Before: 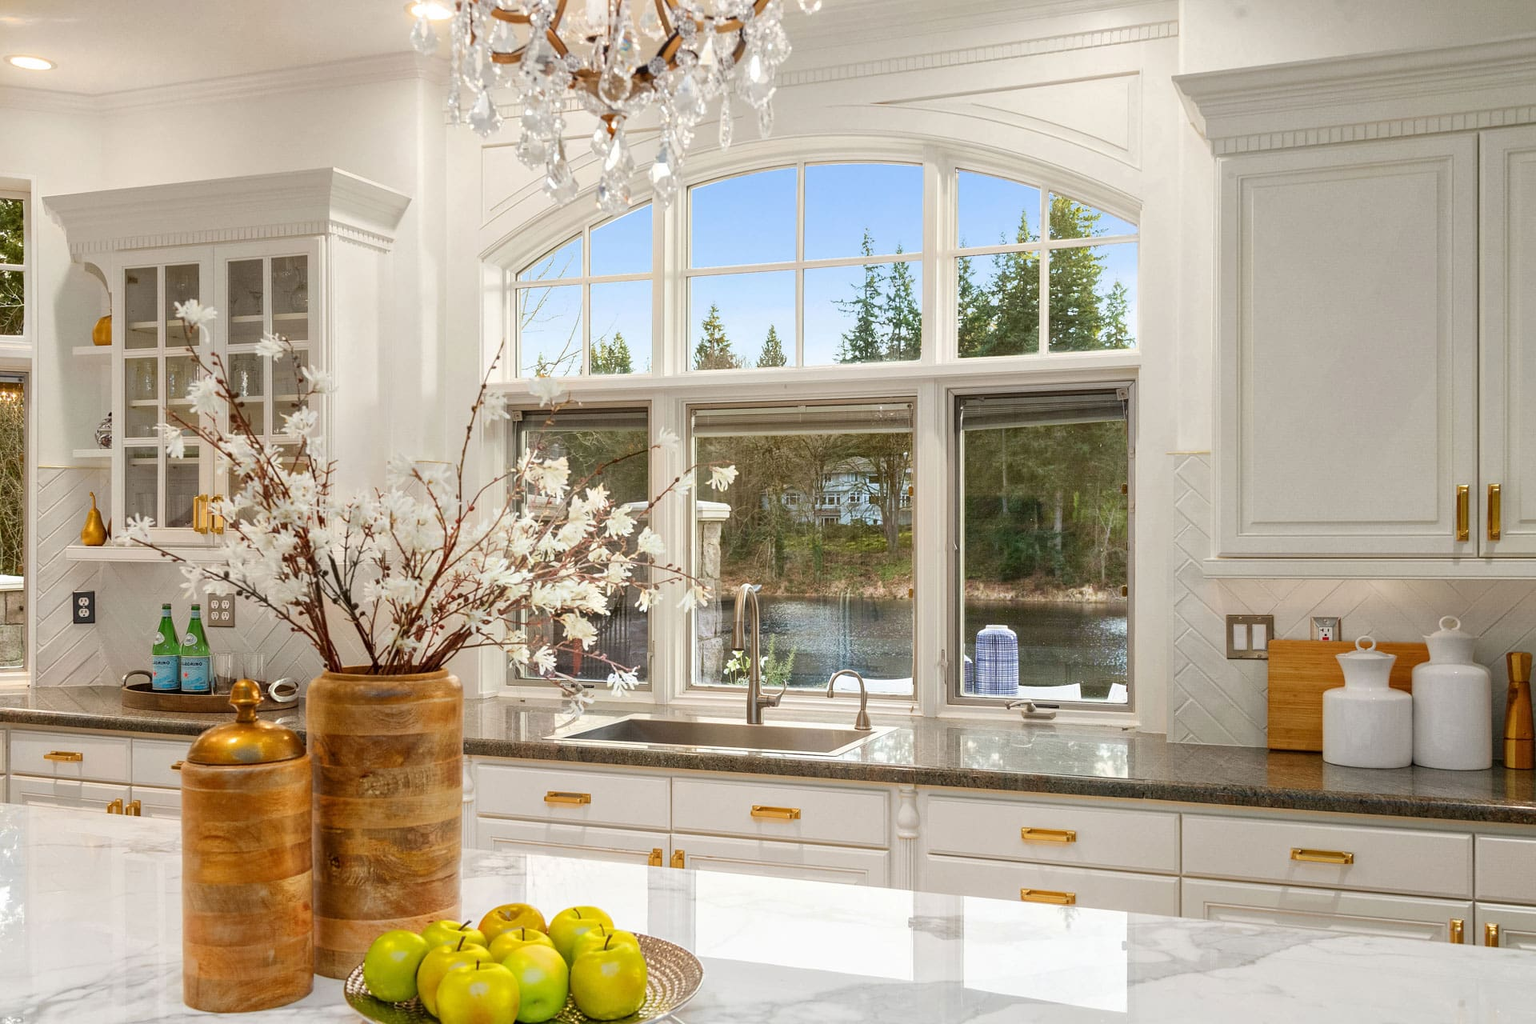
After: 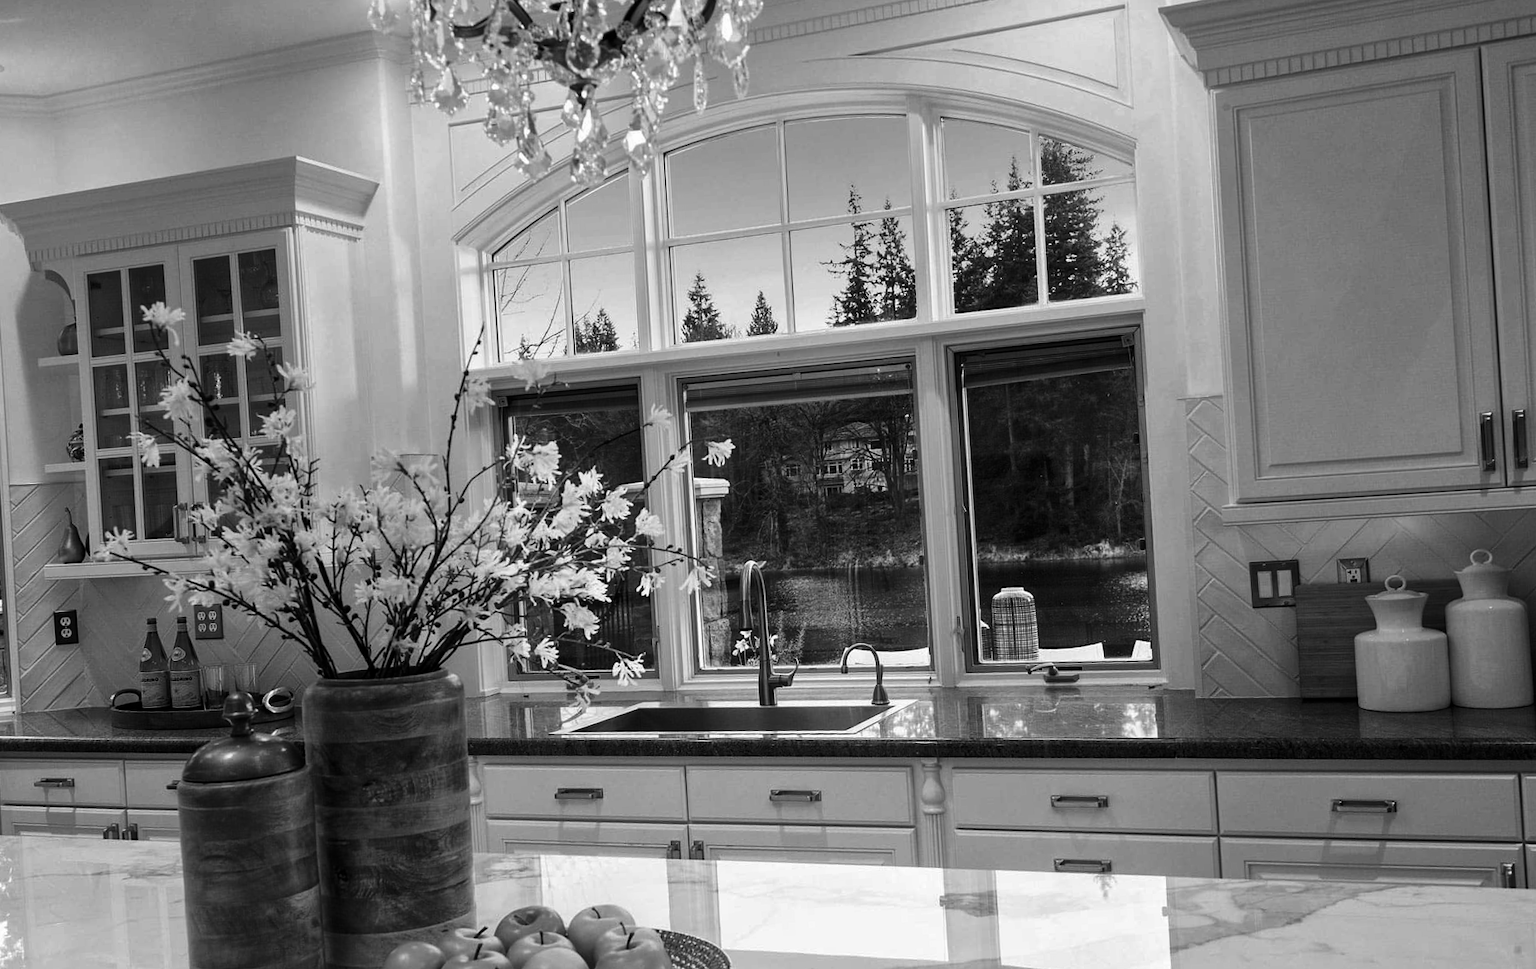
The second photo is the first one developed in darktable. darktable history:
monochrome: on, module defaults
color contrast: green-magenta contrast 0.85, blue-yellow contrast 1.25, unbound 0
contrast brightness saturation: contrast 0.09, brightness -0.59, saturation 0.17
rotate and perspective: rotation -3.52°, crop left 0.036, crop right 0.964, crop top 0.081, crop bottom 0.919
color correction: highlights a* -10.77, highlights b* 9.8, saturation 1.72
